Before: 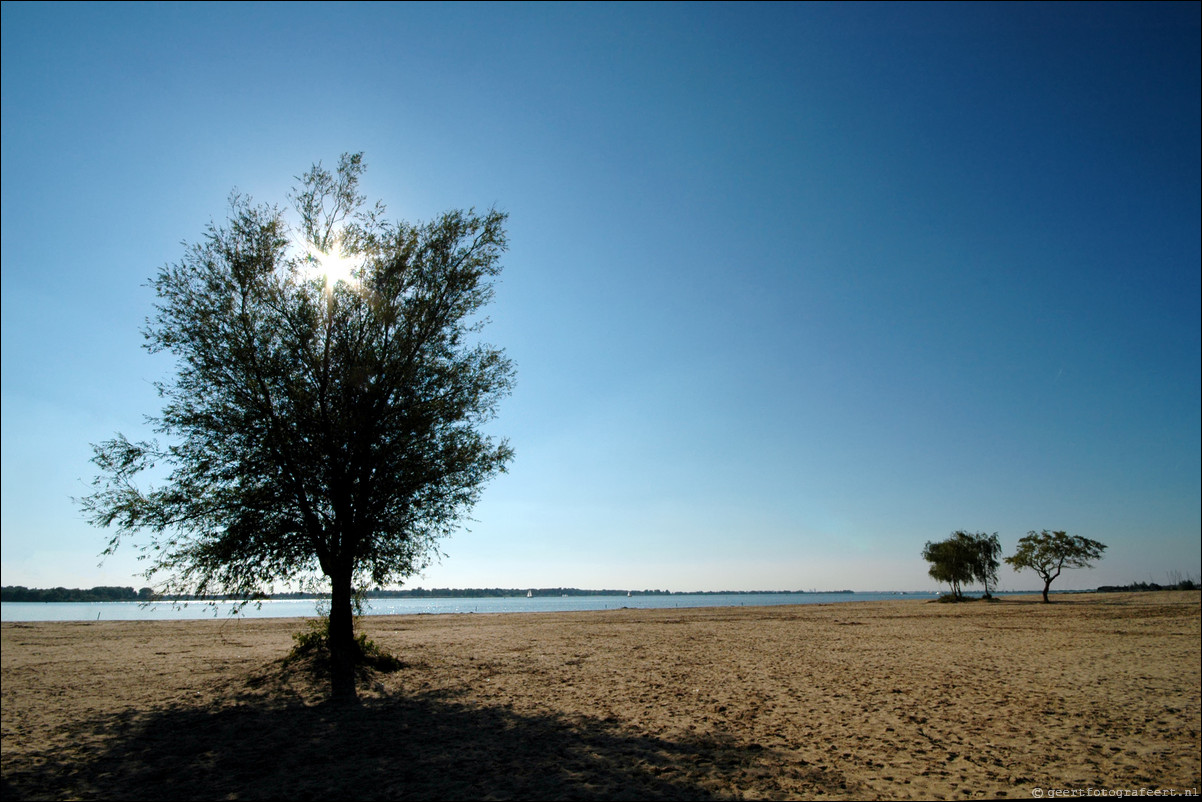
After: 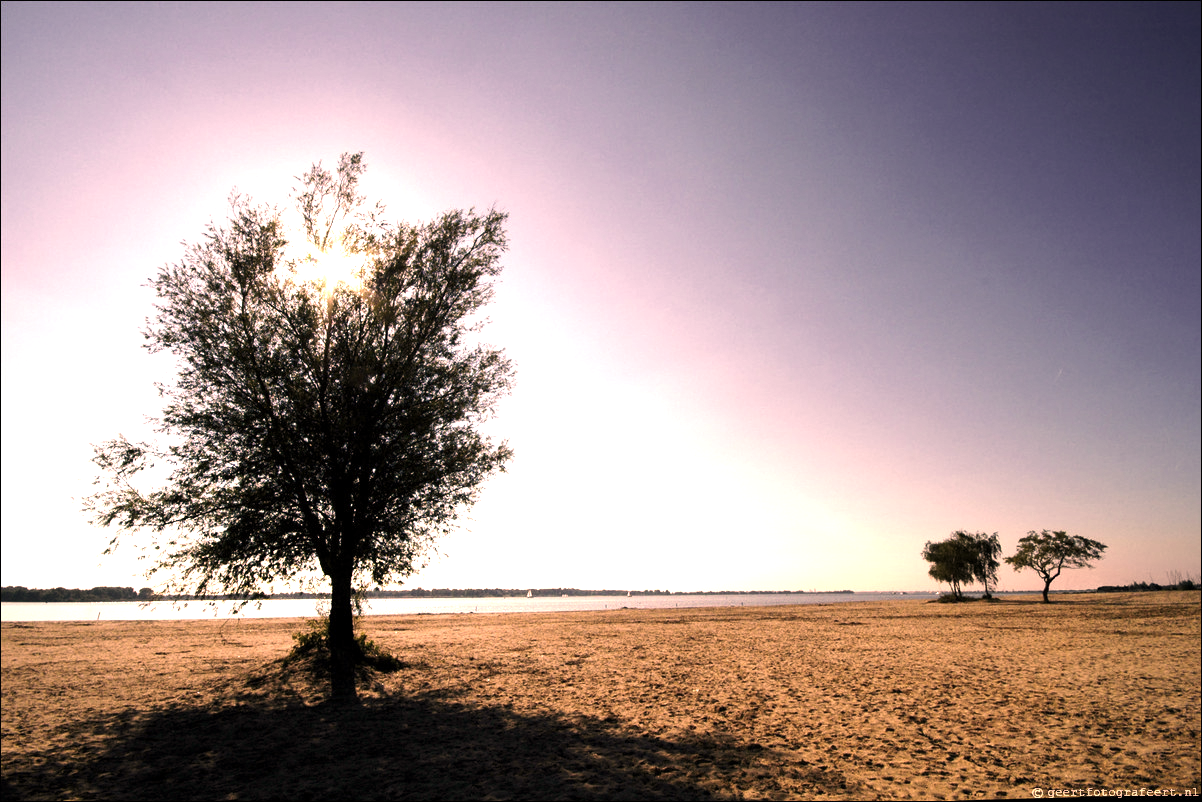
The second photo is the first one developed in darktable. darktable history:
color balance rgb: linear chroma grading › global chroma 0.458%, perceptual saturation grading › global saturation 0.875%, perceptual brilliance grading › global brilliance -4.685%, perceptual brilliance grading › highlights 24.09%, perceptual brilliance grading › mid-tones 7.076%, perceptual brilliance grading › shadows -4.613%
color correction: highlights a* 39.46, highlights b* 39.71, saturation 0.688
exposure: exposure 0.607 EV, compensate highlight preservation false
